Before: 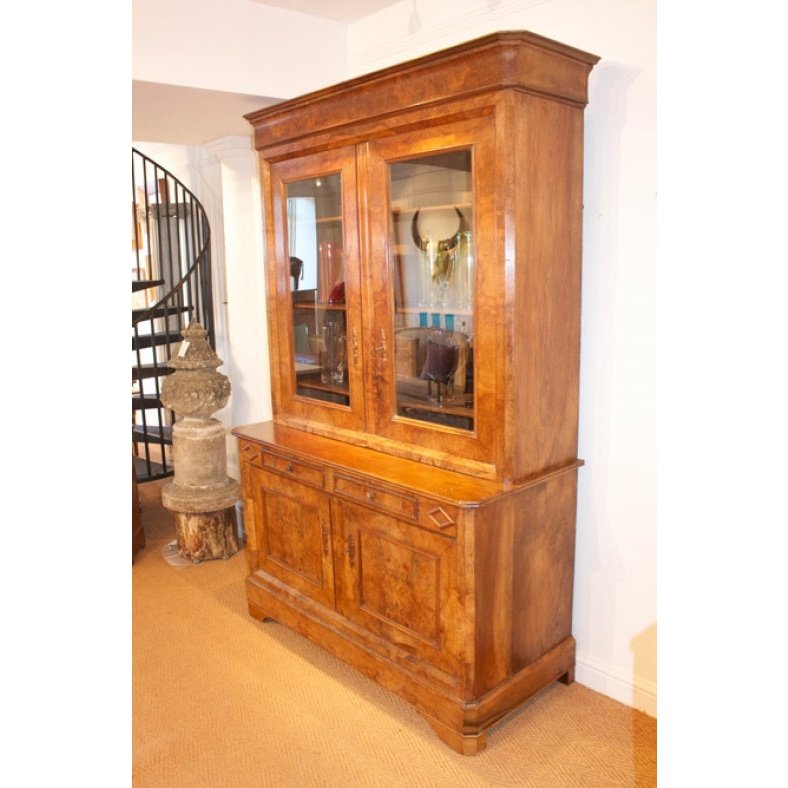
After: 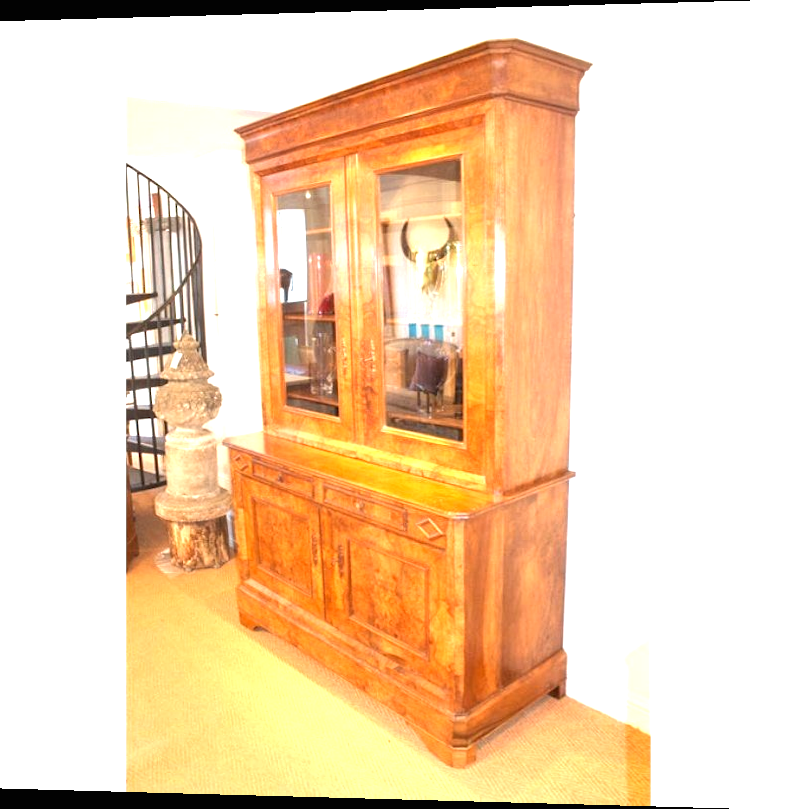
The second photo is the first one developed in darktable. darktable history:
rotate and perspective: lens shift (horizontal) -0.055, automatic cropping off
exposure: black level correction 0, exposure 1.2 EV, compensate exposure bias true, compensate highlight preservation false
